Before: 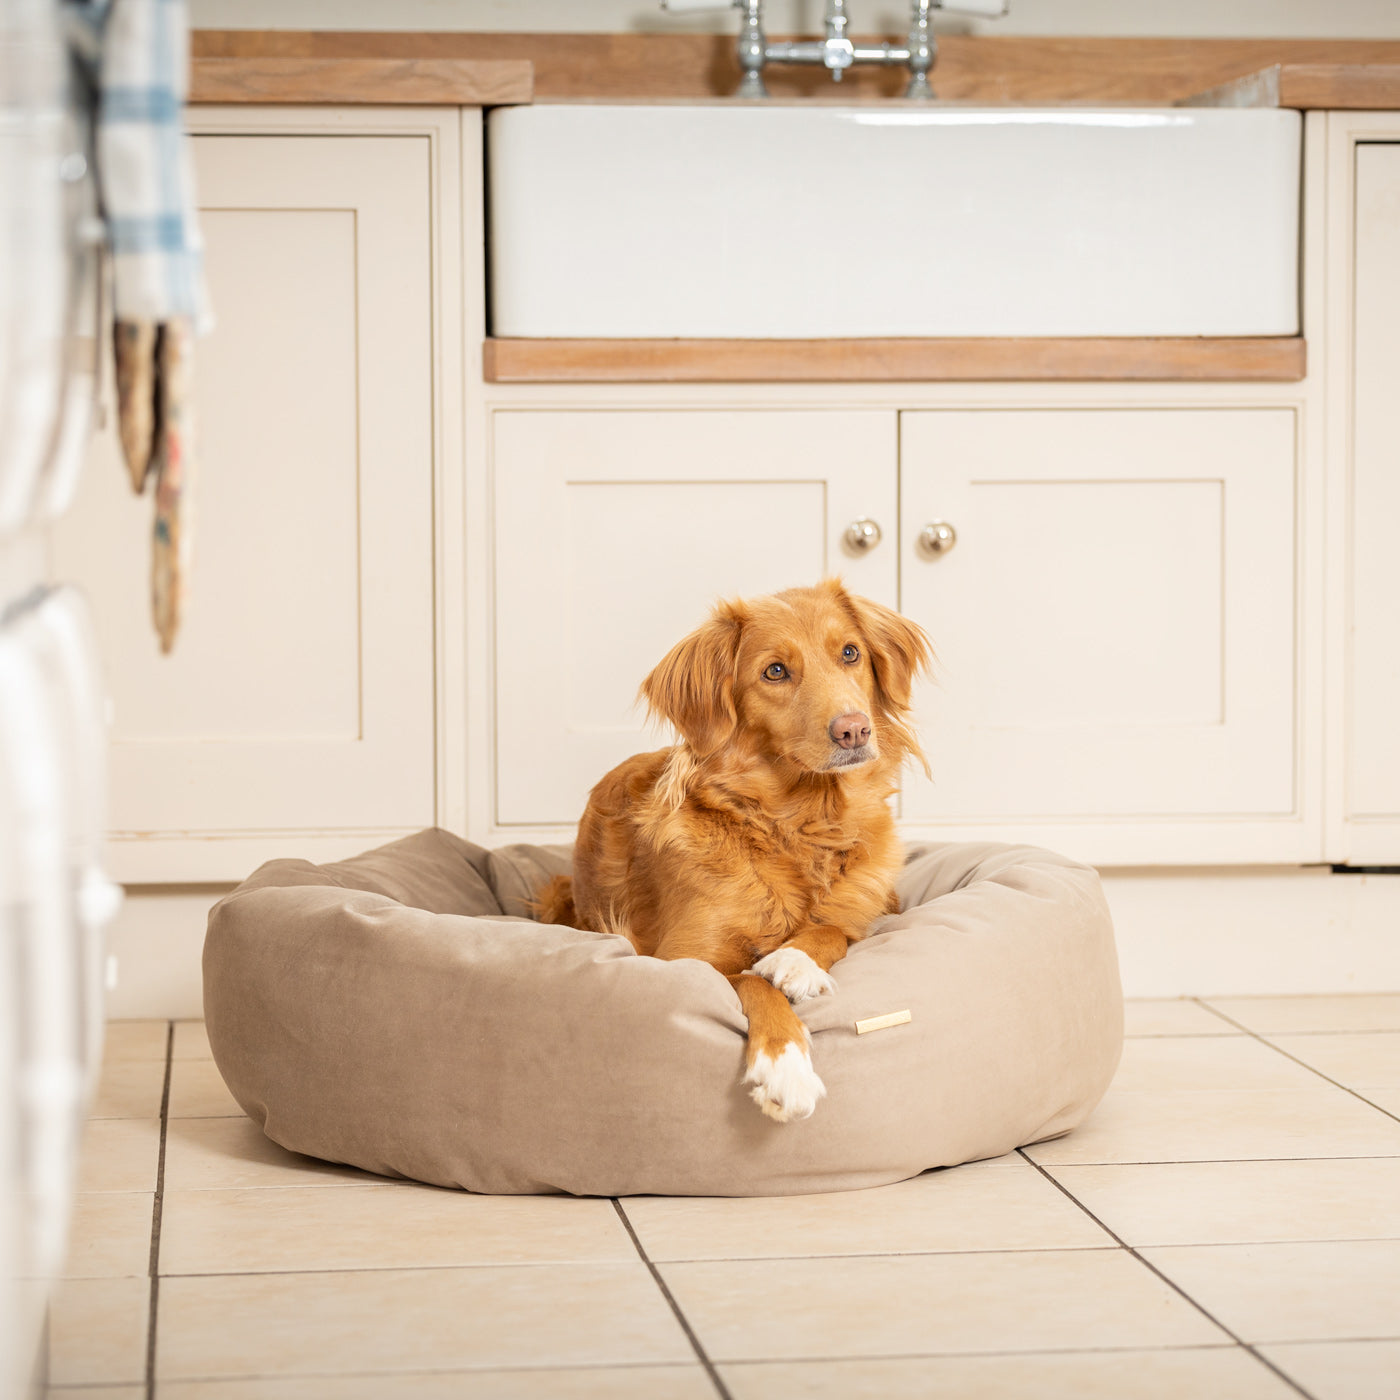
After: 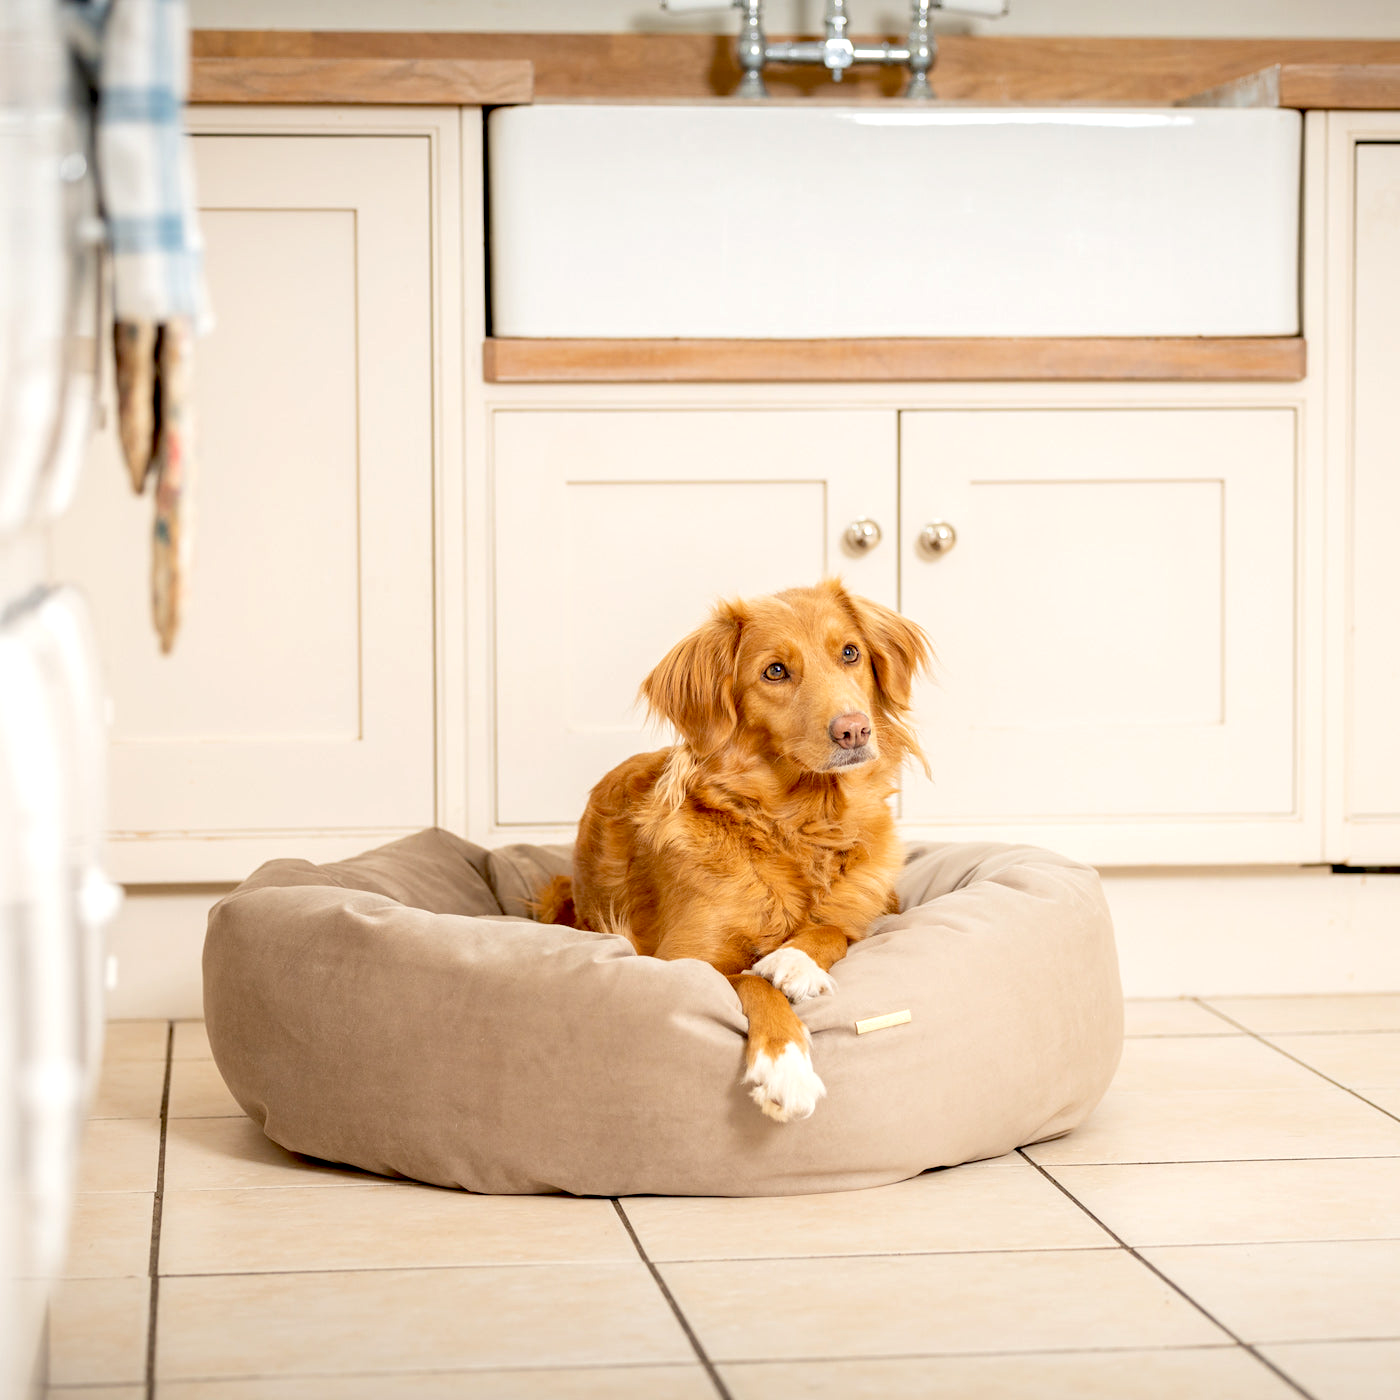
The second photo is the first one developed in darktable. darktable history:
exposure: black level correction 0.024, exposure 0.183 EV, compensate highlight preservation false
